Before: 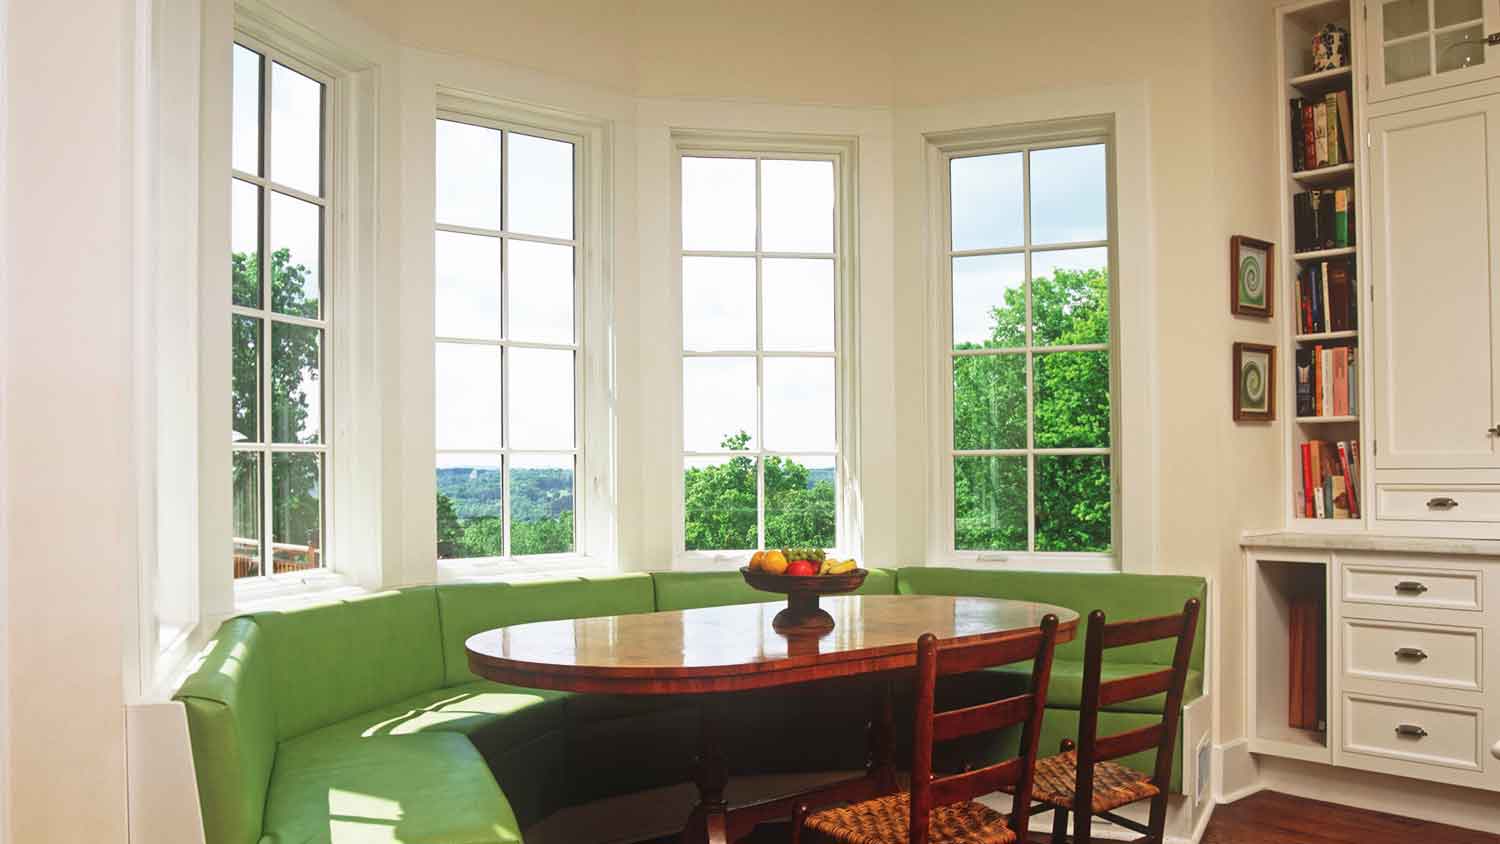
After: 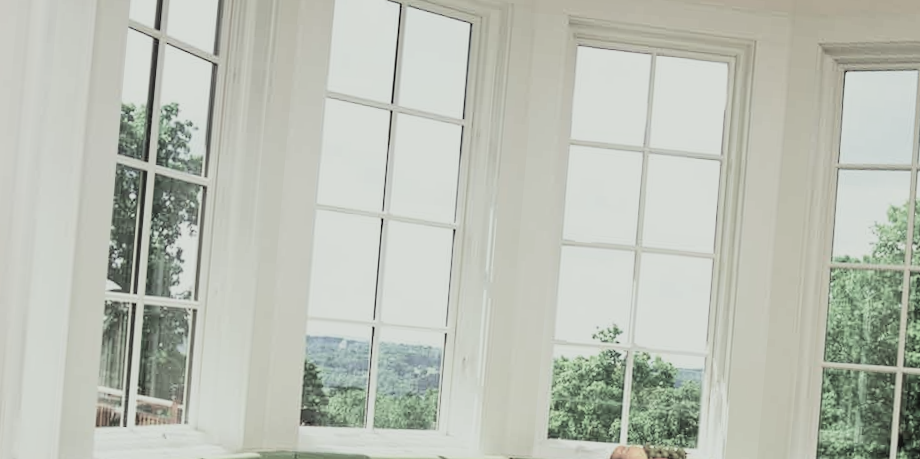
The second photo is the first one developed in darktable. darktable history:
crop and rotate: angle -4.97°, left 2.246%, top 7.041%, right 27.146%, bottom 30.357%
color correction: highlights a* -2.56, highlights b* 2.27
filmic rgb: black relative exposure -5.09 EV, white relative exposure 3.99 EV, hardness 2.88, contrast 1.297, highlights saturation mix -30.11%, color science v5 (2021), contrast in shadows safe, contrast in highlights safe
